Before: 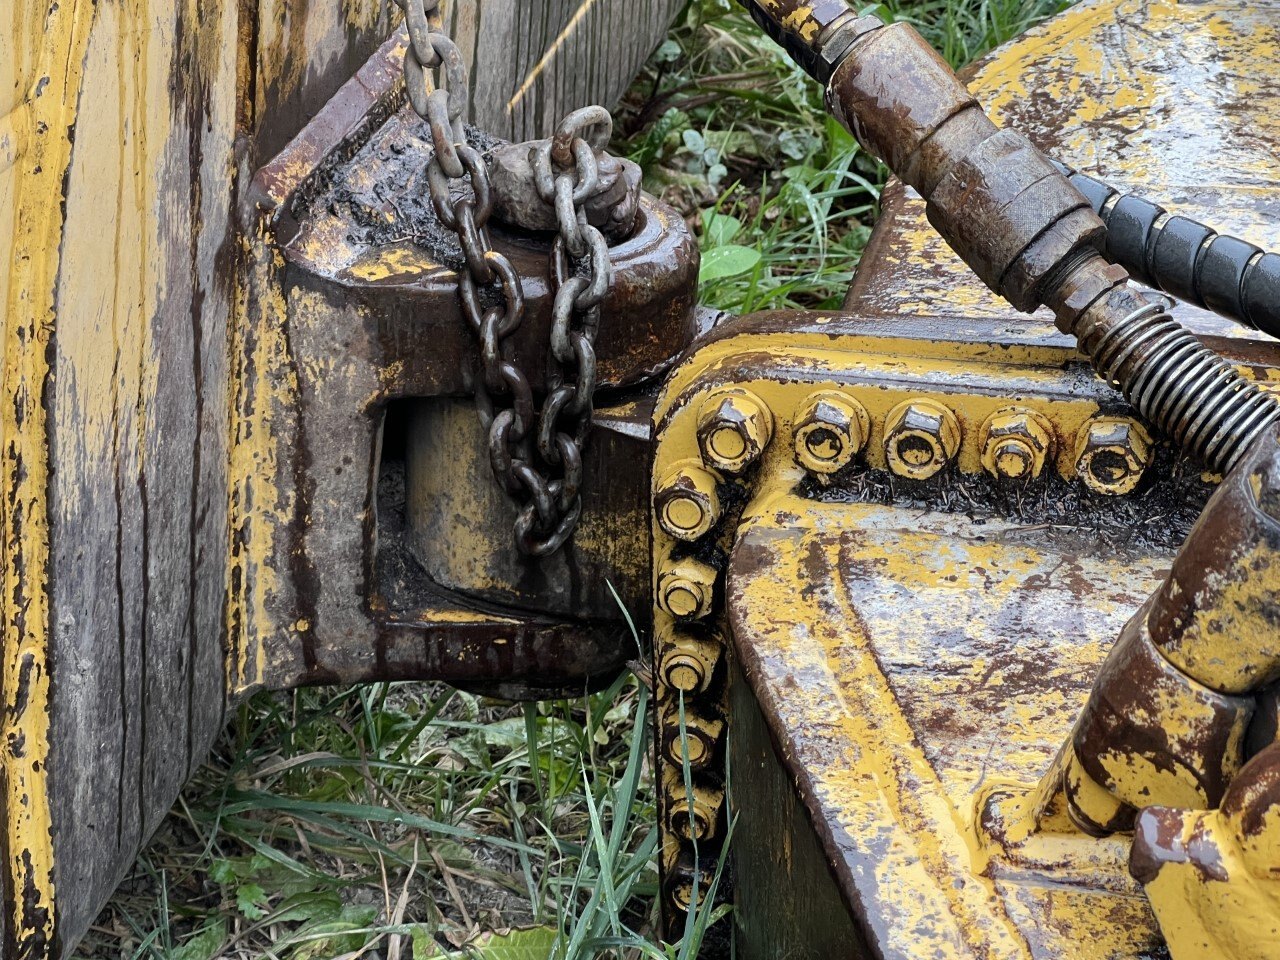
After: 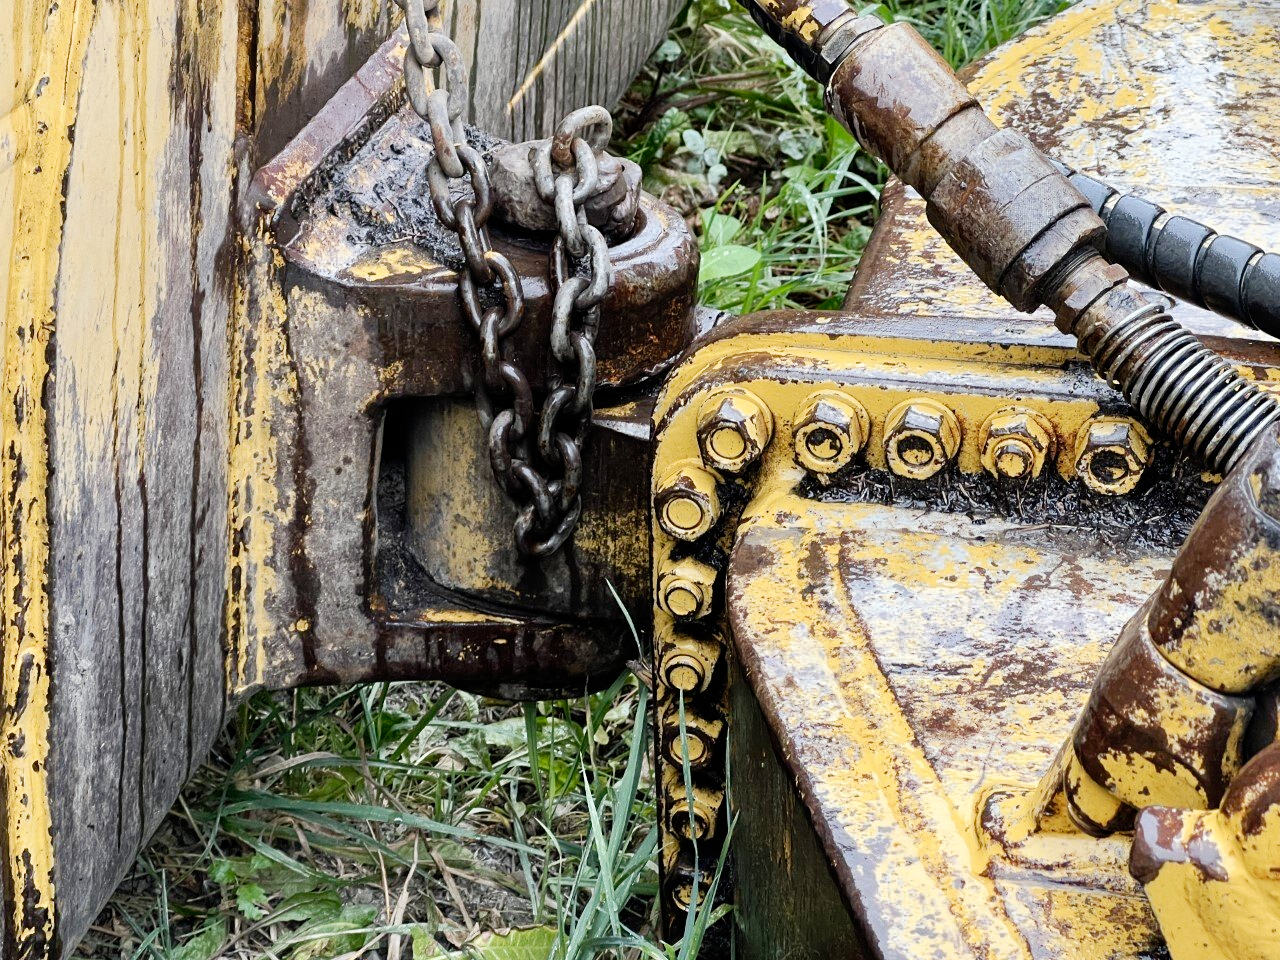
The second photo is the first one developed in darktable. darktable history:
tone curve: curves: ch0 [(0, 0) (0.051, 0.027) (0.096, 0.071) (0.219, 0.248) (0.428, 0.52) (0.596, 0.713) (0.727, 0.823) (0.859, 0.924) (1, 1)]; ch1 [(0, 0) (0.1, 0.038) (0.318, 0.221) (0.413, 0.325) (0.443, 0.412) (0.483, 0.474) (0.503, 0.501) (0.516, 0.515) (0.548, 0.575) (0.561, 0.596) (0.594, 0.647) (0.666, 0.701) (1, 1)]; ch2 [(0, 0) (0.453, 0.435) (0.479, 0.476) (0.504, 0.5) (0.52, 0.526) (0.557, 0.585) (0.583, 0.608) (0.824, 0.815) (1, 1)], preserve colors none
